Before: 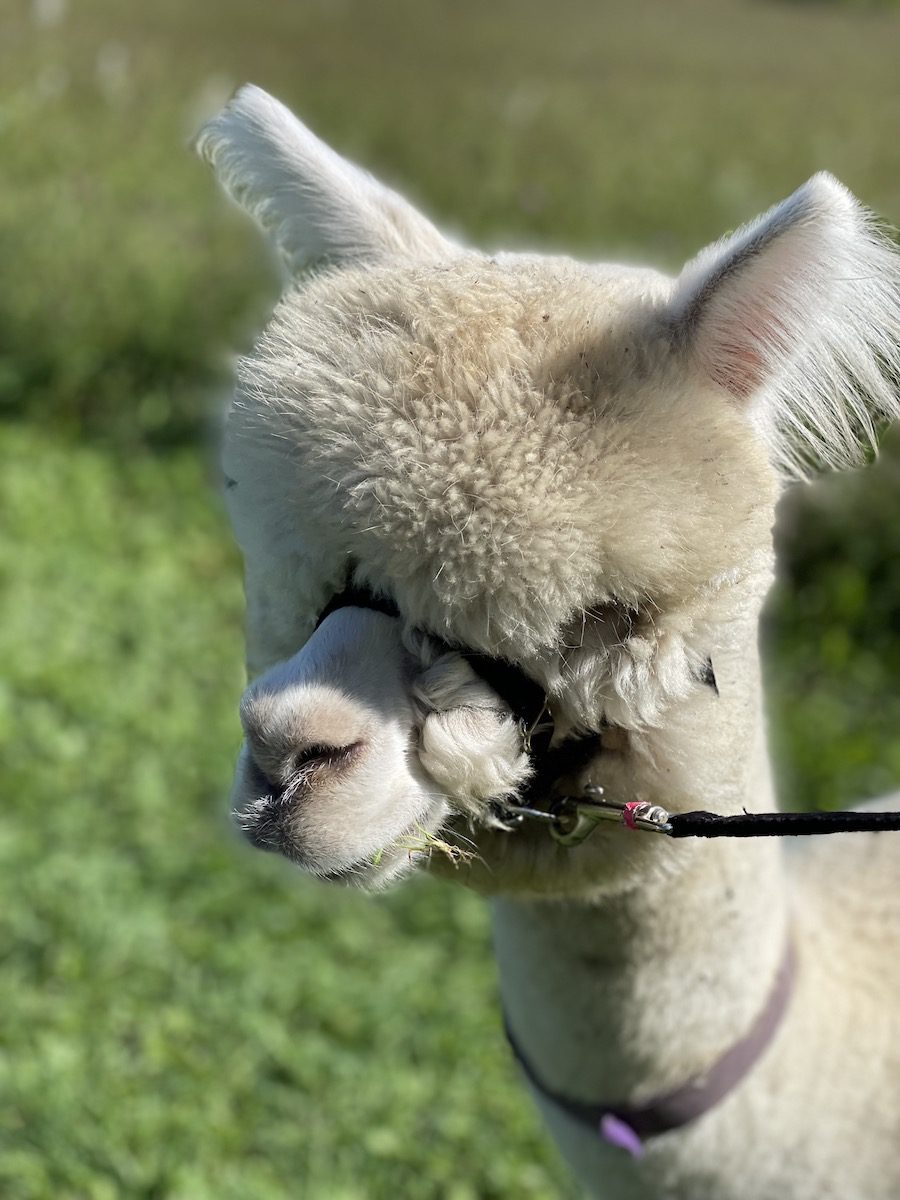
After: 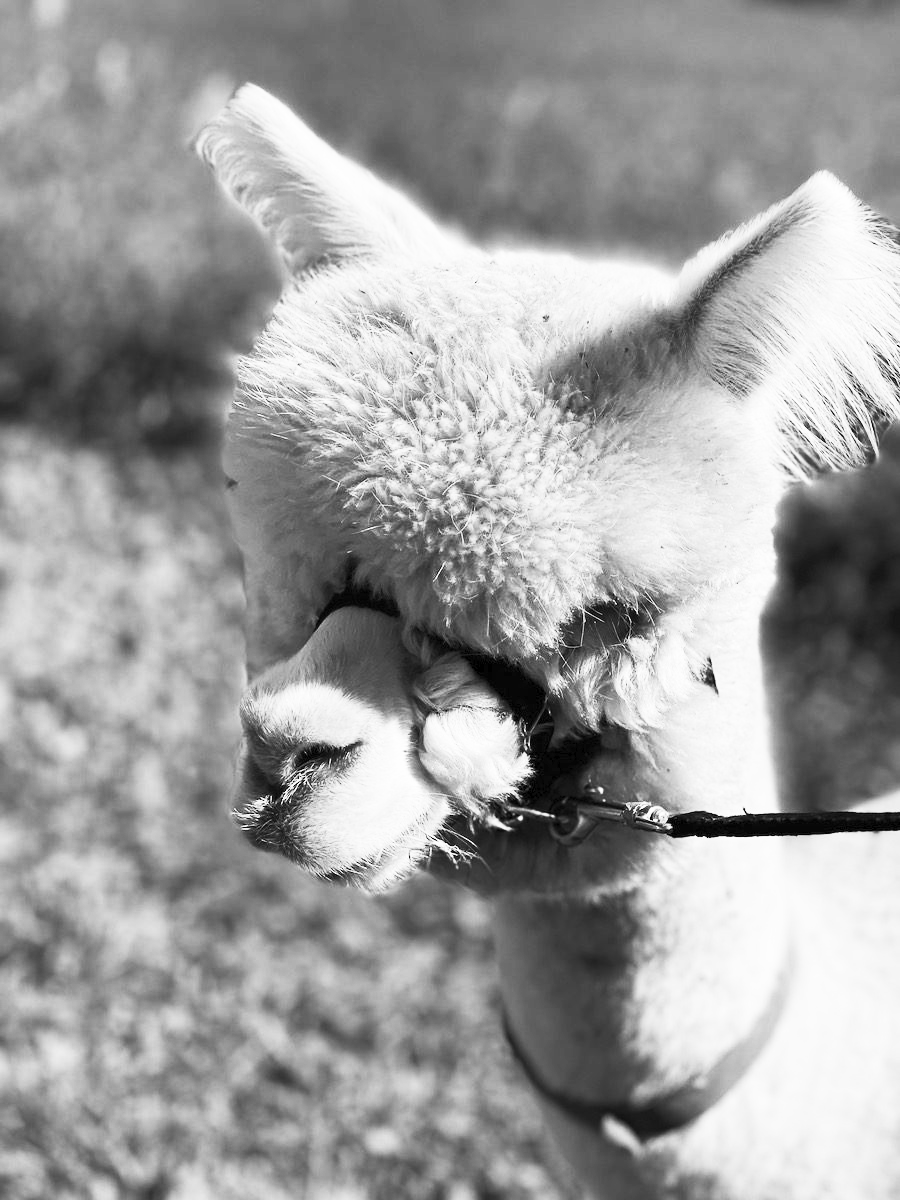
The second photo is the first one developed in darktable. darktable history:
contrast brightness saturation: contrast 0.53, brightness 0.47, saturation -1
color calibration: output gray [0.21, 0.42, 0.37, 0], gray › normalize channels true, illuminant same as pipeline (D50), adaptation XYZ, x 0.346, y 0.359, gamut compression 0
color balance rgb: perceptual saturation grading › global saturation 20%, perceptual saturation grading › highlights -25%, perceptual saturation grading › shadows 50%
